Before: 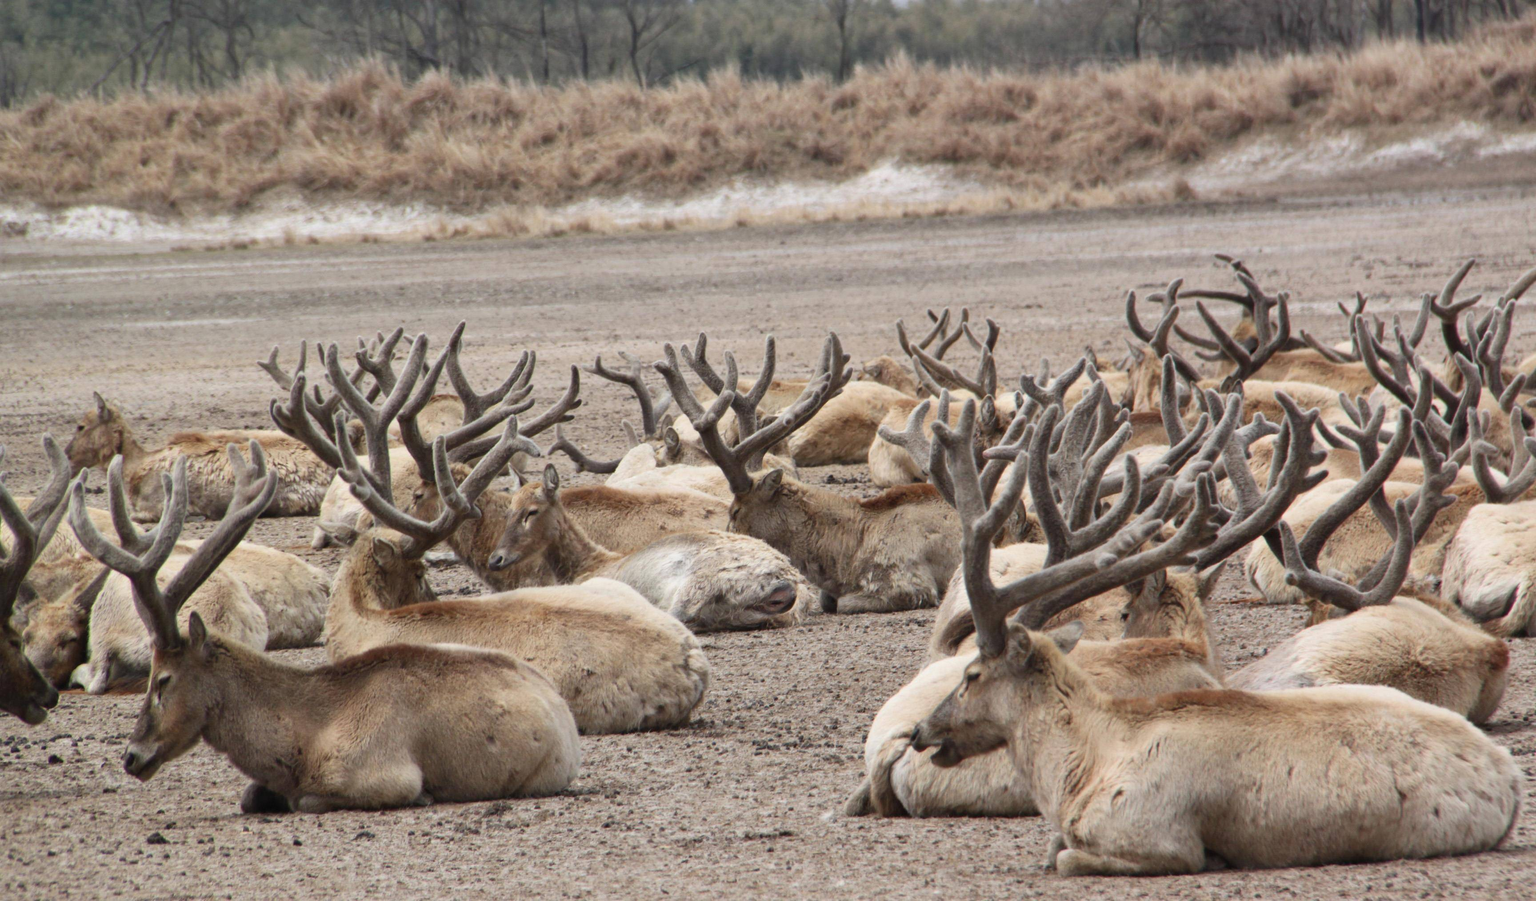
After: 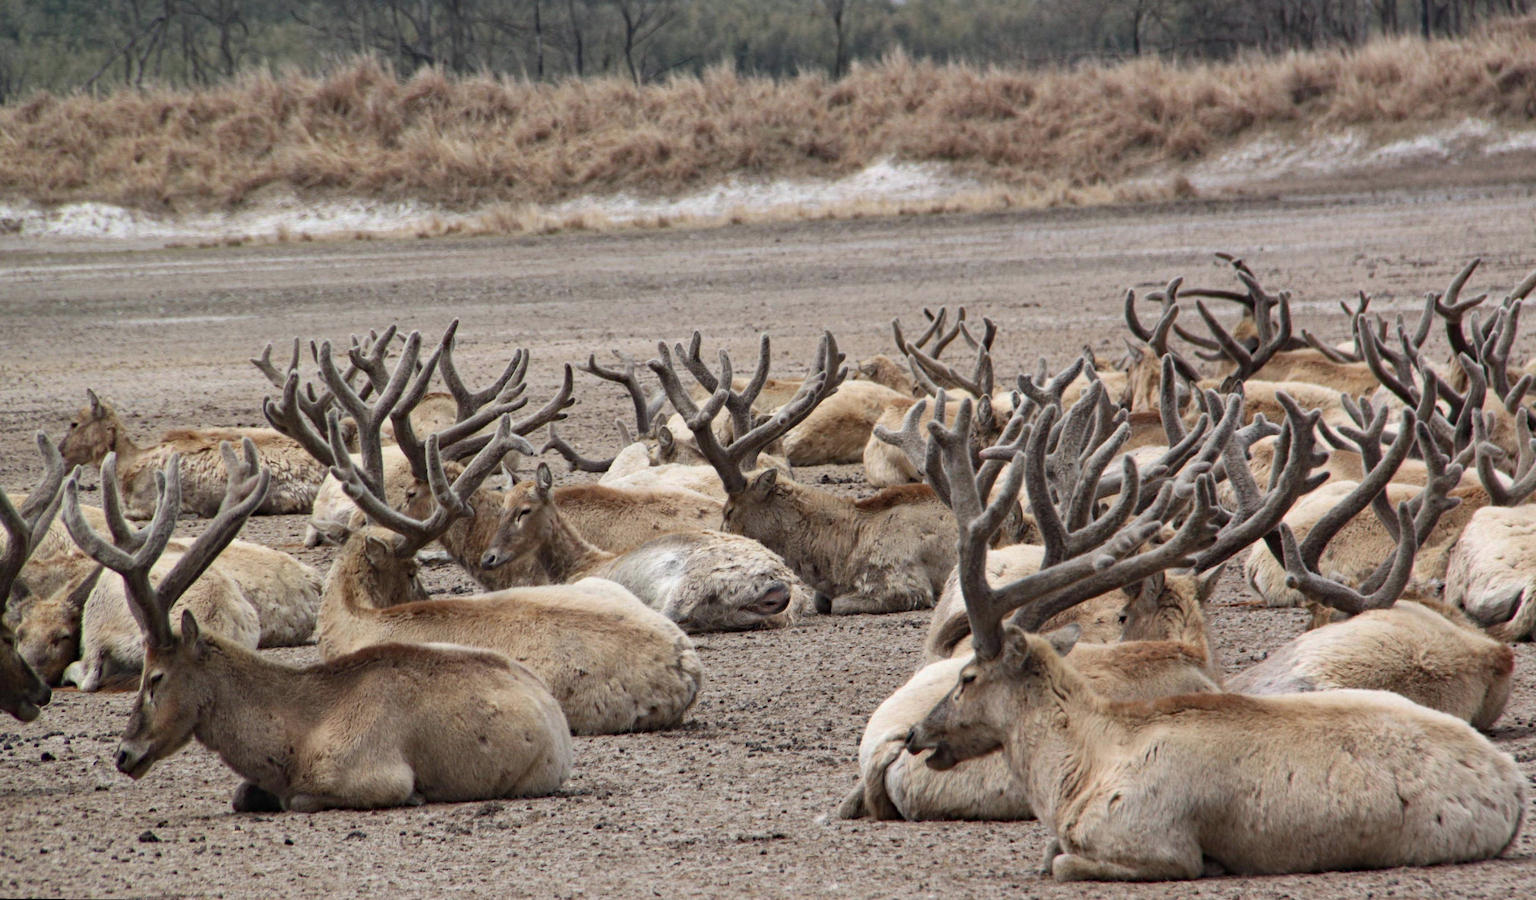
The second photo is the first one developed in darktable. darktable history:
color correction: saturation 0.85
rotate and perspective: rotation 0.192°, lens shift (horizontal) -0.015, crop left 0.005, crop right 0.996, crop top 0.006, crop bottom 0.99
haze removal: strength 0.29, distance 0.25, compatibility mode true, adaptive false
